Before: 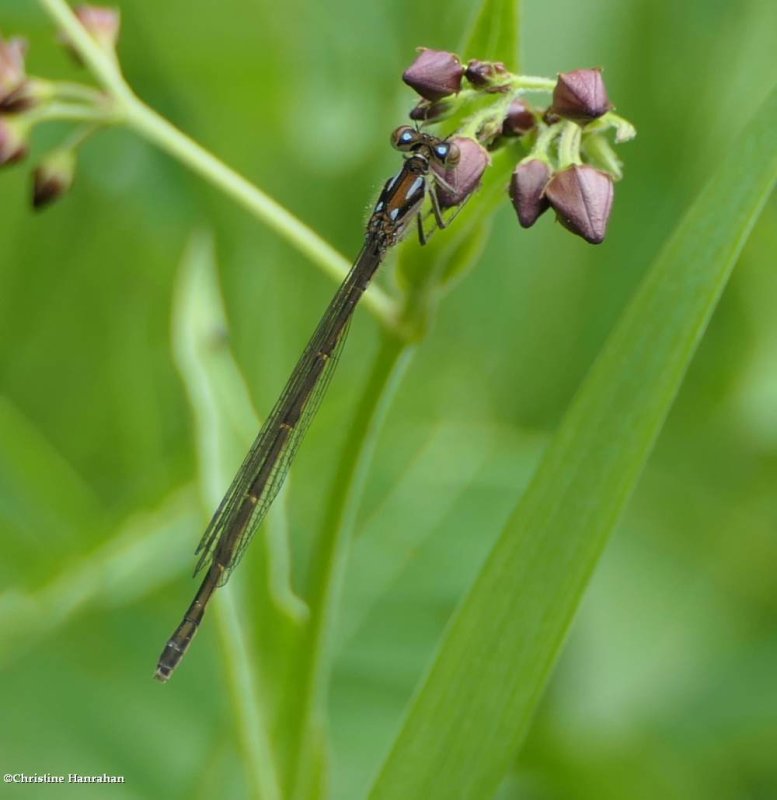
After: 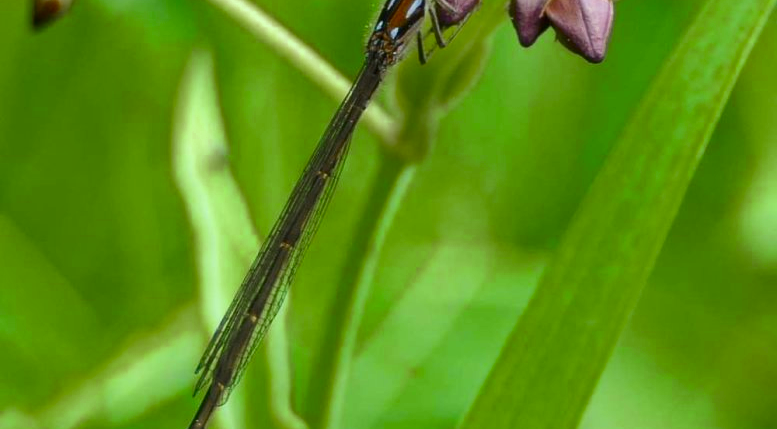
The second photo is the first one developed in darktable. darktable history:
crop and rotate: top 22.722%, bottom 23.635%
shadows and highlights: shadows 43.5, white point adjustment -1.3, soften with gaussian
contrast brightness saturation: contrast 0.168, saturation 0.314
color zones: curves: ch0 [(0.11, 0.396) (0.195, 0.36) (0.25, 0.5) (0.303, 0.412) (0.357, 0.544) (0.75, 0.5) (0.967, 0.328)]; ch1 [(0, 0.468) (0.112, 0.512) (0.202, 0.6) (0.25, 0.5) (0.307, 0.352) (0.357, 0.544) (0.75, 0.5) (0.963, 0.524)]
color calibration: output R [1.003, 0.027, -0.041, 0], output G [-0.018, 1.043, -0.038, 0], output B [0.071, -0.086, 1.017, 0], illuminant same as pipeline (D50), adaptation none (bypass), x 0.333, y 0.333, temperature 5013.23 K
